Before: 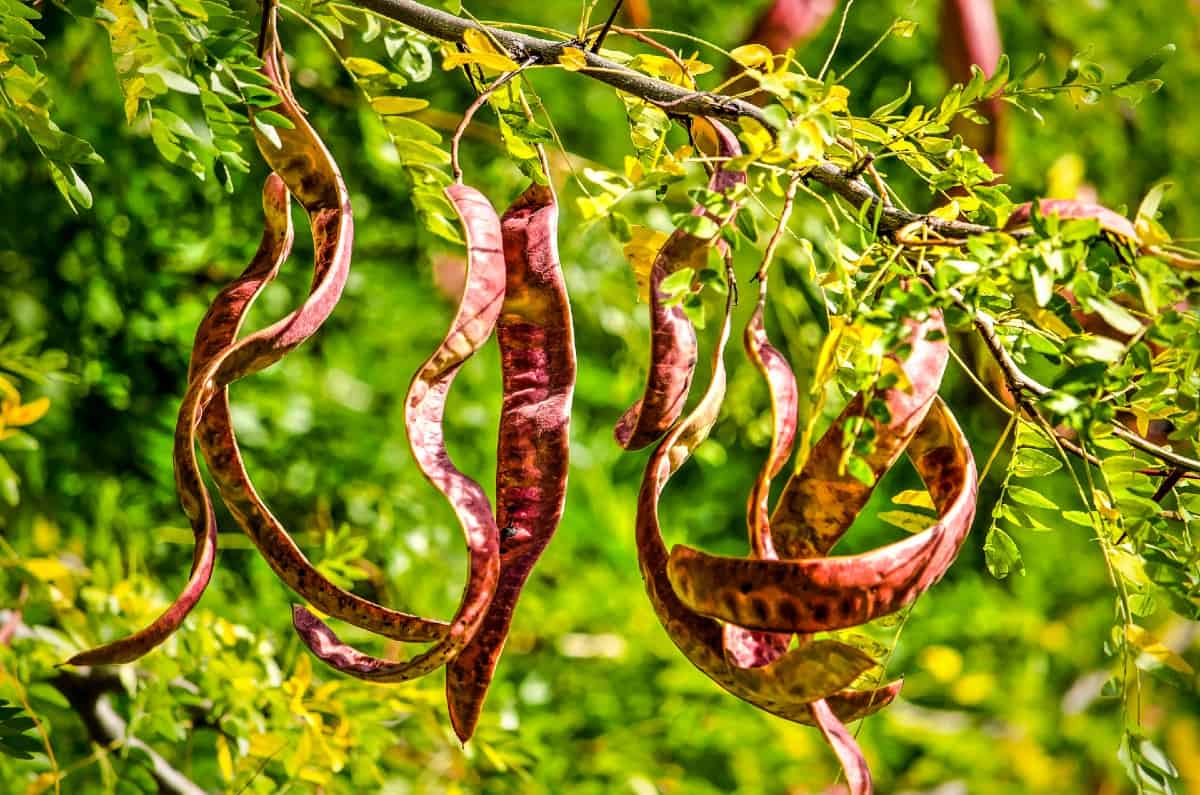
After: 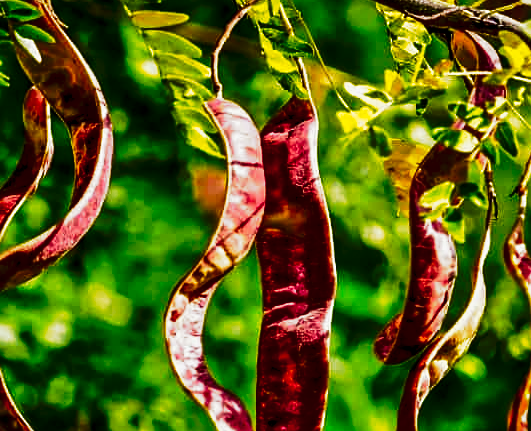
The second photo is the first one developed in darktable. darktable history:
shadows and highlights: shadows 39.64, highlights -59.66
base curve: curves: ch0 [(0, 0) (0.303, 0.277) (1, 1)], preserve colors none
contrast brightness saturation: brightness -0.516
exposure: black level correction 0.007, exposure 0.16 EV, compensate highlight preservation false
sharpen: amount 0.215
tone curve: curves: ch0 [(0, 0) (0.046, 0.031) (0.163, 0.114) (0.391, 0.432) (0.488, 0.561) (0.695, 0.839) (0.785, 0.904) (1, 0.965)]; ch1 [(0, 0) (0.248, 0.252) (0.427, 0.412) (0.482, 0.462) (0.499, 0.499) (0.518, 0.518) (0.535, 0.577) (0.585, 0.623) (0.679, 0.743) (0.788, 0.809) (1, 1)]; ch2 [(0, 0) (0.313, 0.262) (0.427, 0.417) (0.473, 0.47) (0.503, 0.503) (0.523, 0.515) (0.557, 0.596) (0.598, 0.646) (0.708, 0.771) (1, 1)], preserve colors none
vignetting: fall-off start 116.38%, fall-off radius 58.59%
crop: left 20.064%, top 10.843%, right 35.655%, bottom 34.83%
